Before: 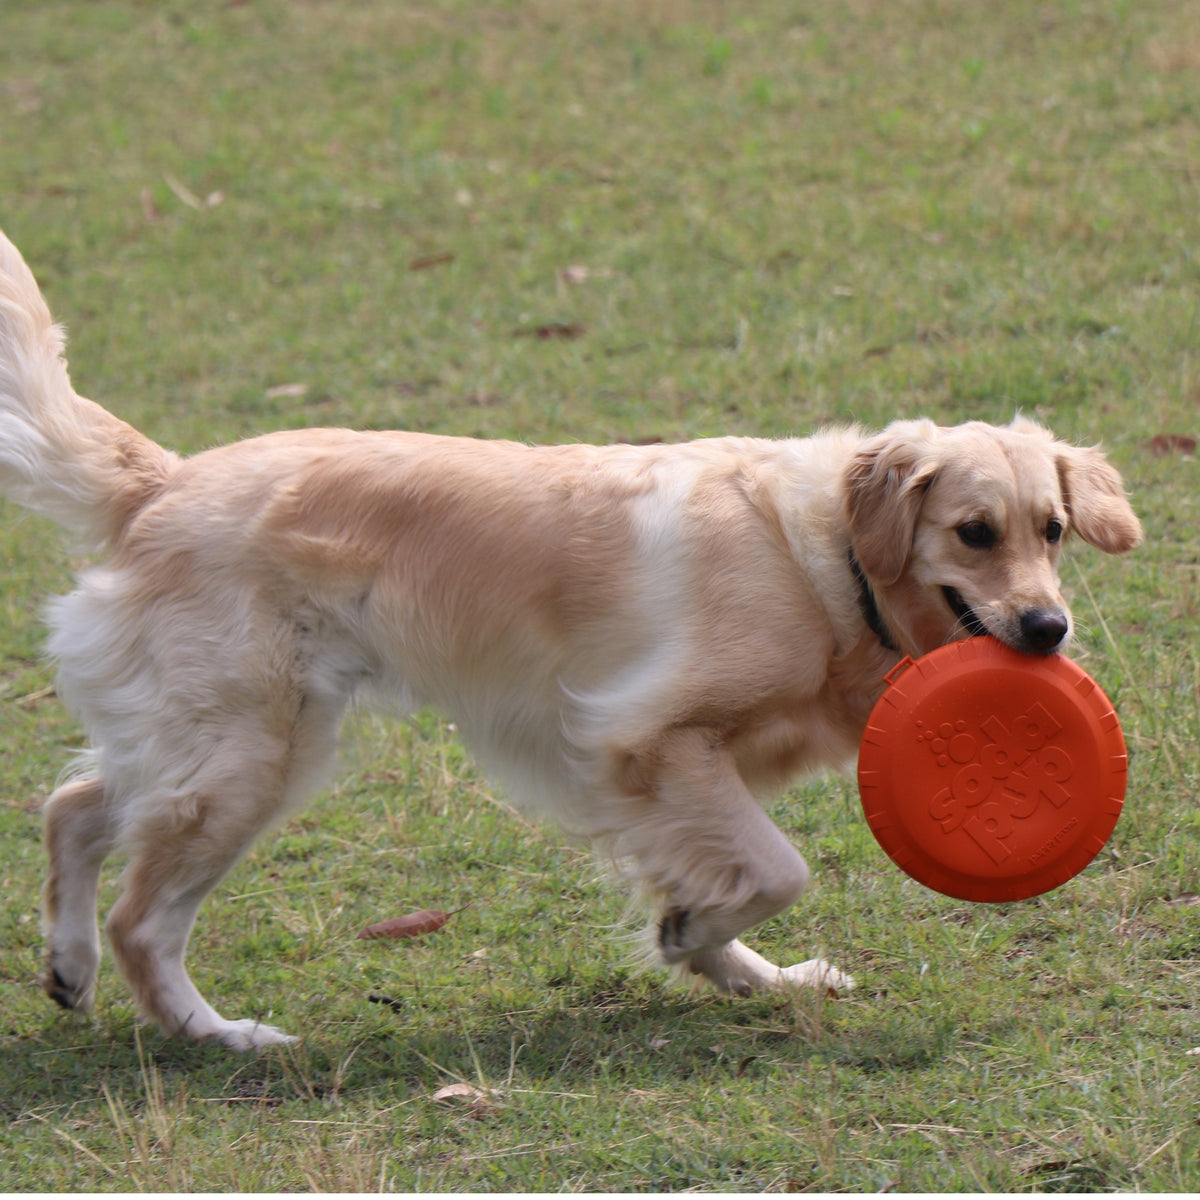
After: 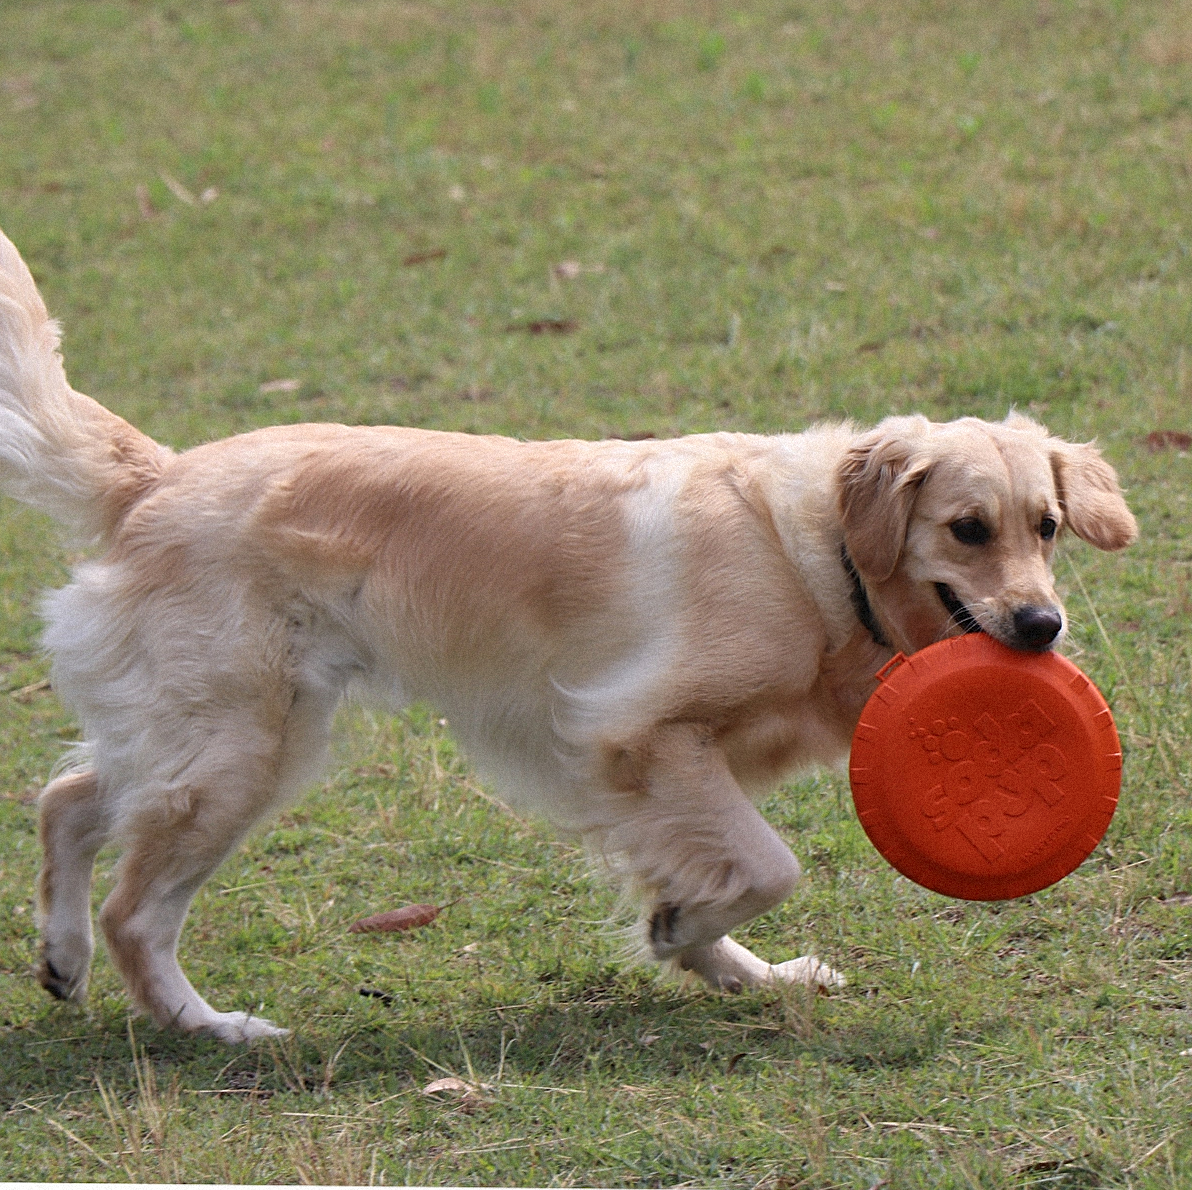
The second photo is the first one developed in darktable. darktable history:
rotate and perspective: rotation 0.192°, lens shift (horizontal) -0.015, crop left 0.005, crop right 0.996, crop top 0.006, crop bottom 0.99
sharpen: on, module defaults
grain: mid-tones bias 0%
